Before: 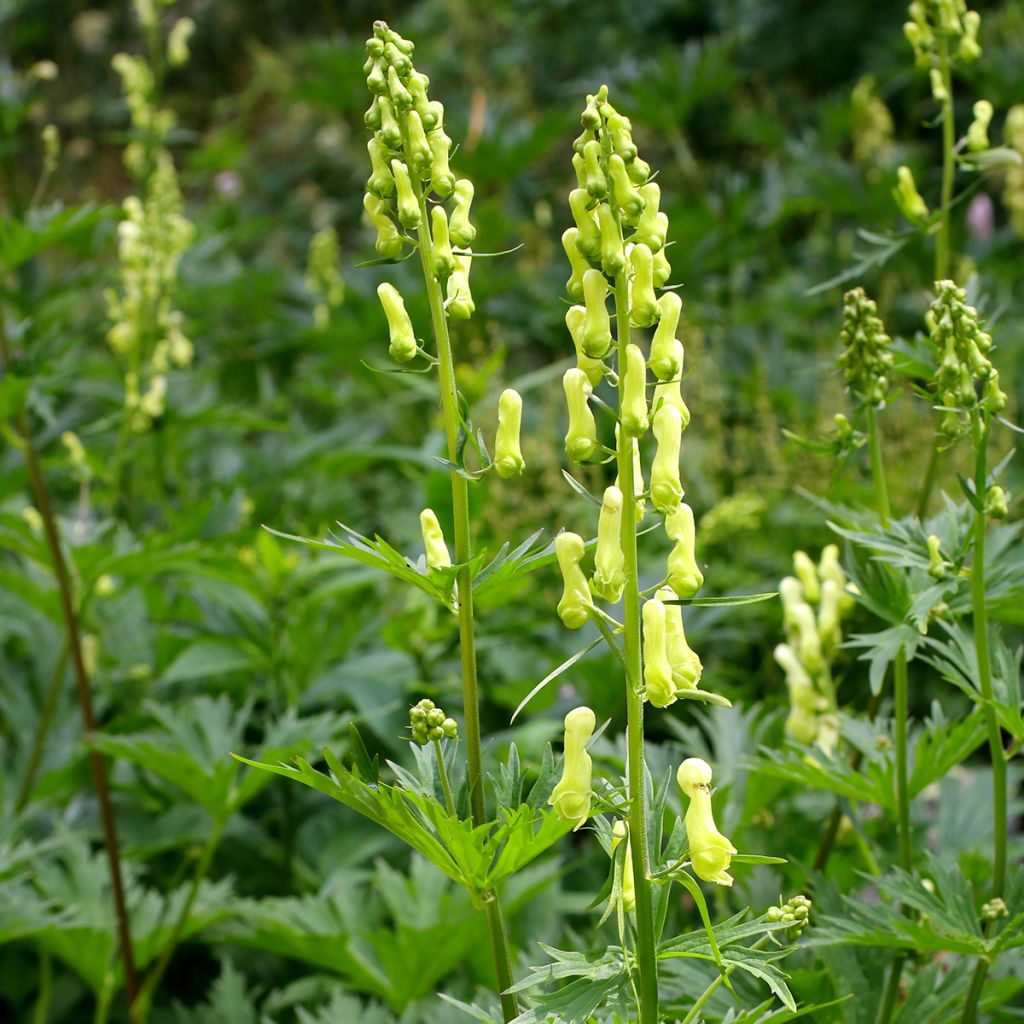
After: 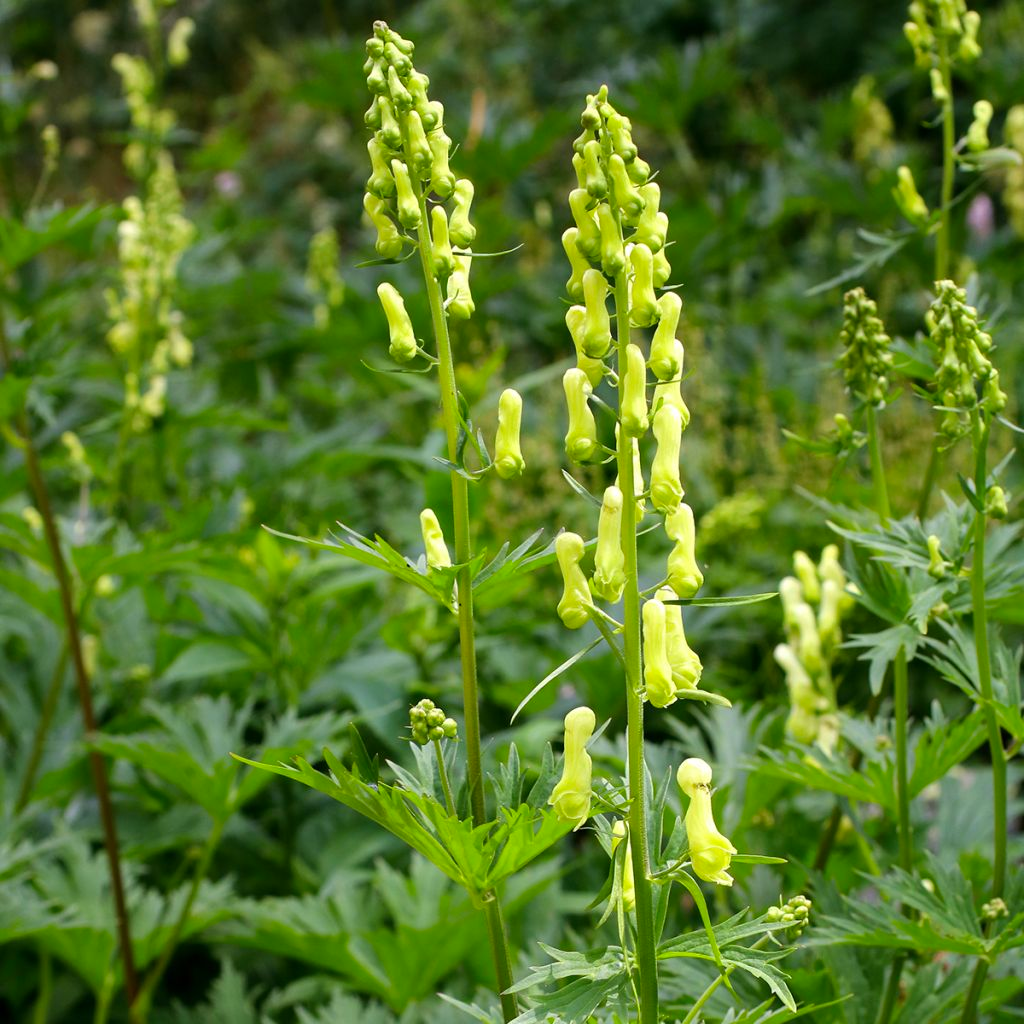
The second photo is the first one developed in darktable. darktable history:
color balance rgb: global vibrance 20%
